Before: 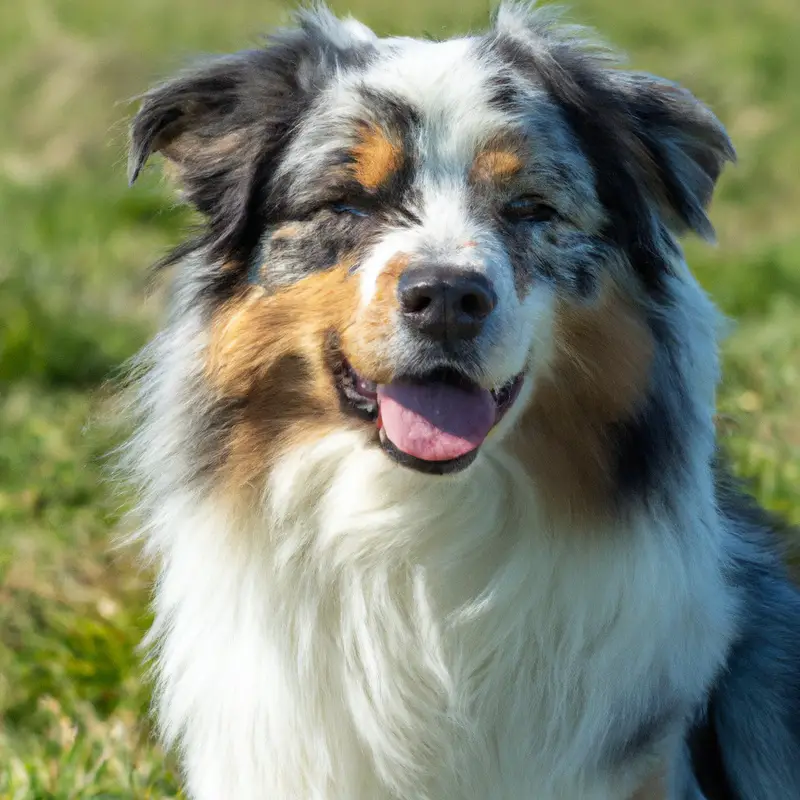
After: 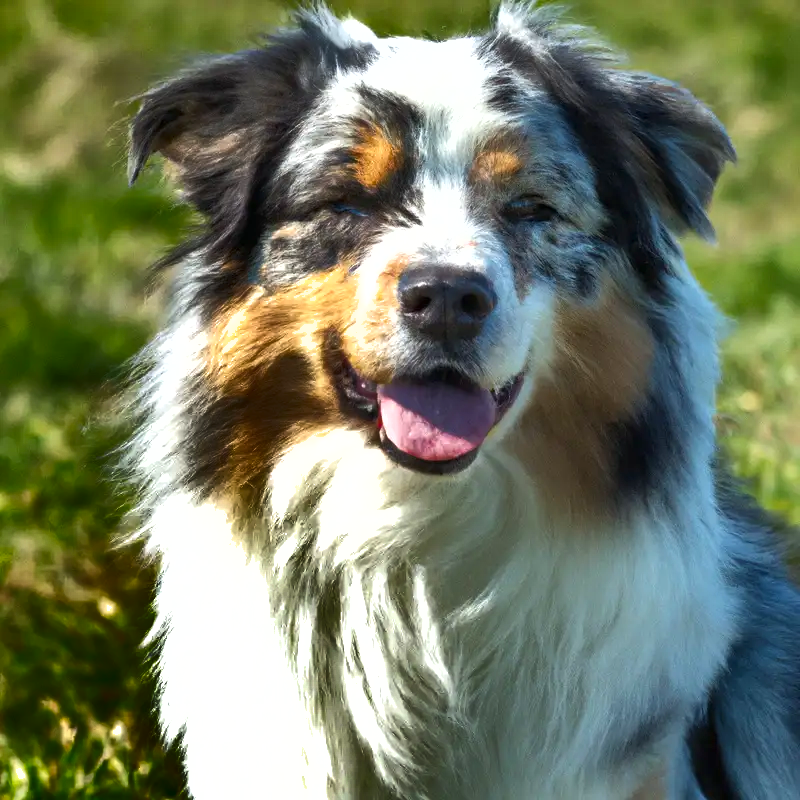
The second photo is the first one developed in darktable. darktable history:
shadows and highlights: radius 123.63, shadows 99.71, white point adjustment -2.99, highlights -99.3, soften with gaussian
exposure: black level correction 0, exposure 0.702 EV, compensate highlight preservation false
